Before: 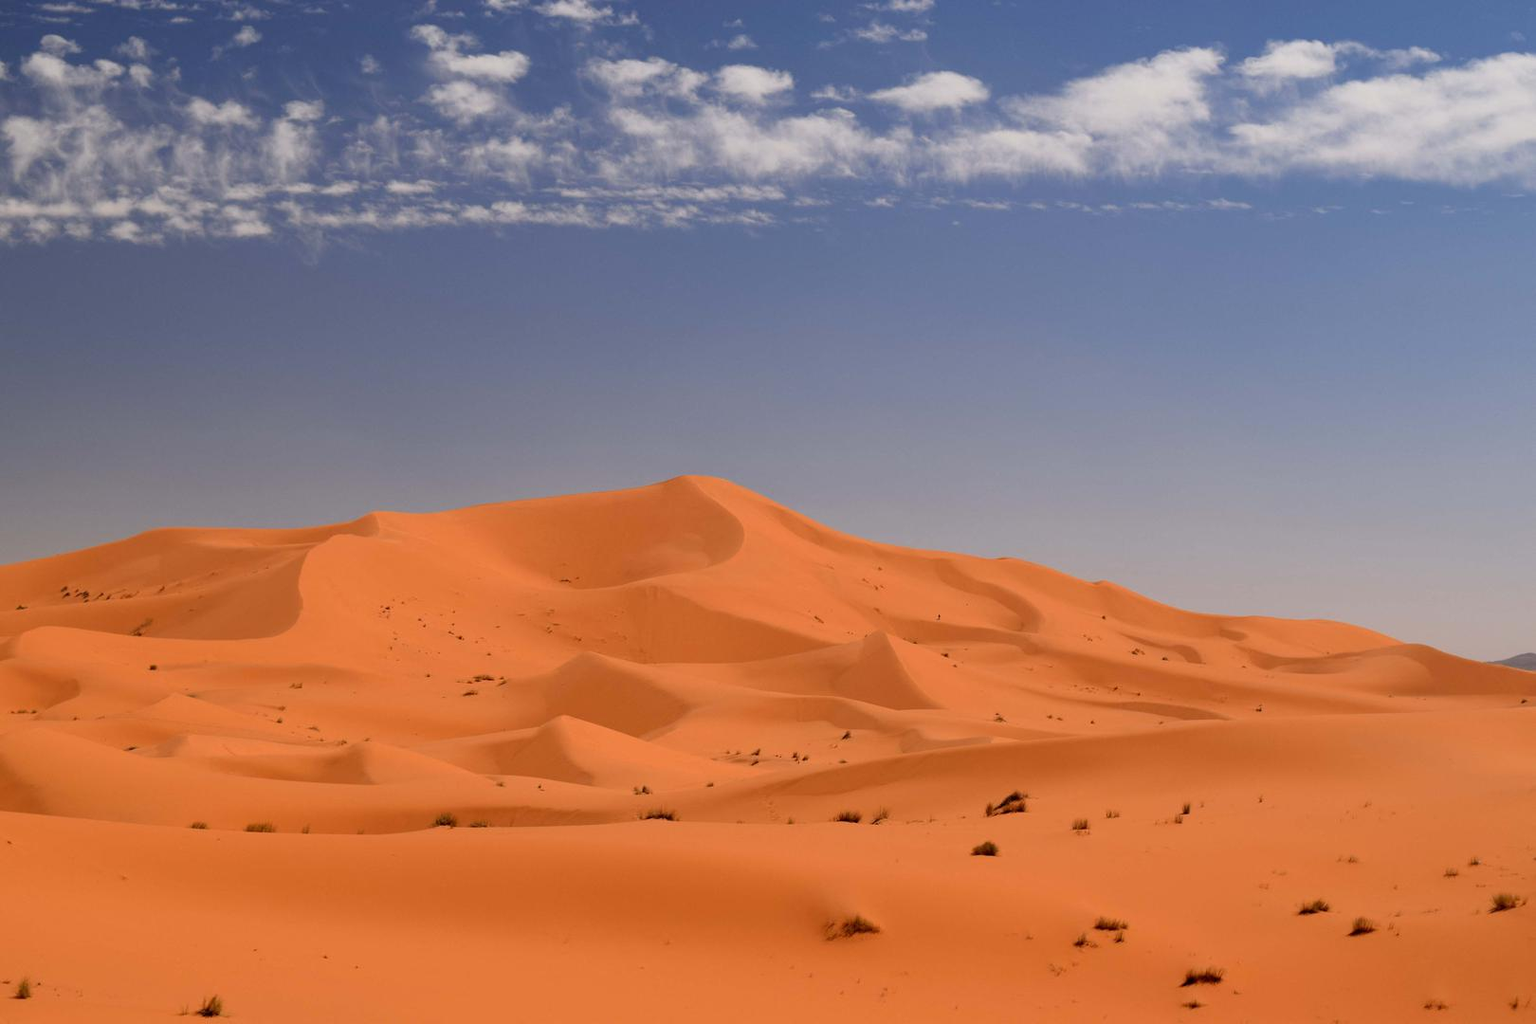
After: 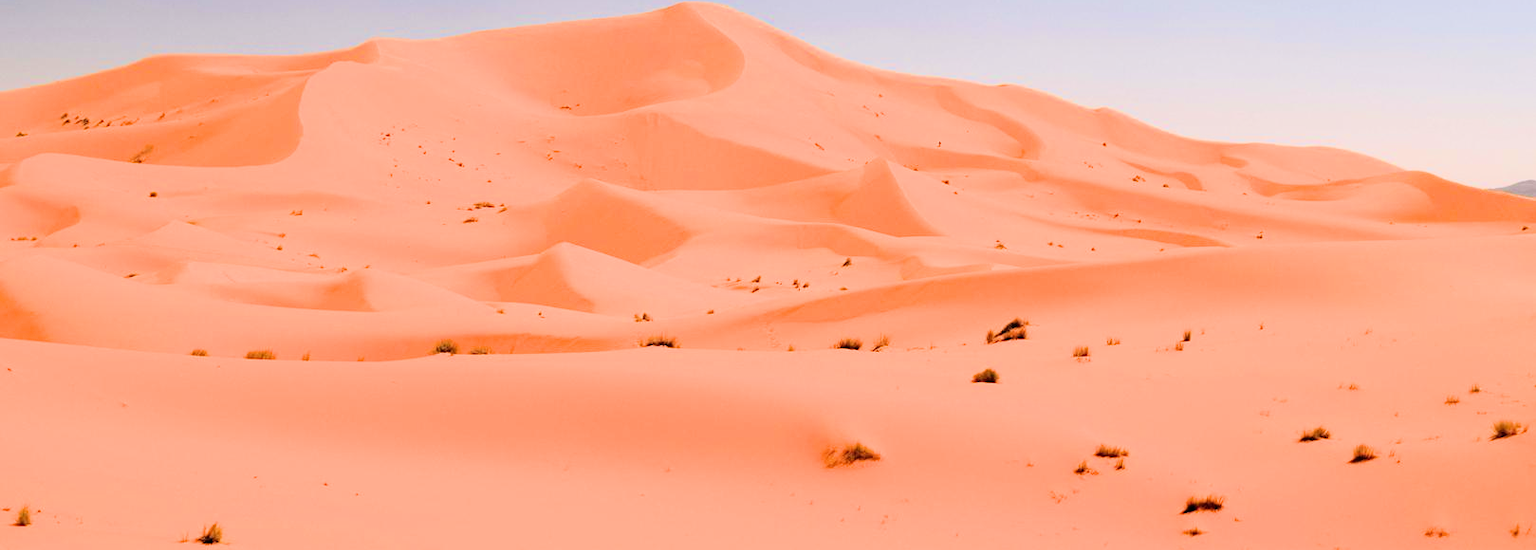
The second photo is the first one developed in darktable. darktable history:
crop and rotate: top 46.237%
filmic rgb: black relative exposure -7.65 EV, white relative exposure 4.56 EV, hardness 3.61, color science v6 (2022)
exposure: black level correction 0, exposure 1.2 EV, compensate exposure bias true, compensate highlight preservation false
tone equalizer: -8 EV -0.75 EV, -7 EV -0.7 EV, -6 EV -0.6 EV, -5 EV -0.4 EV, -3 EV 0.4 EV, -2 EV 0.6 EV, -1 EV 0.7 EV, +0 EV 0.75 EV, edges refinement/feathering 500, mask exposure compensation -1.57 EV, preserve details no
